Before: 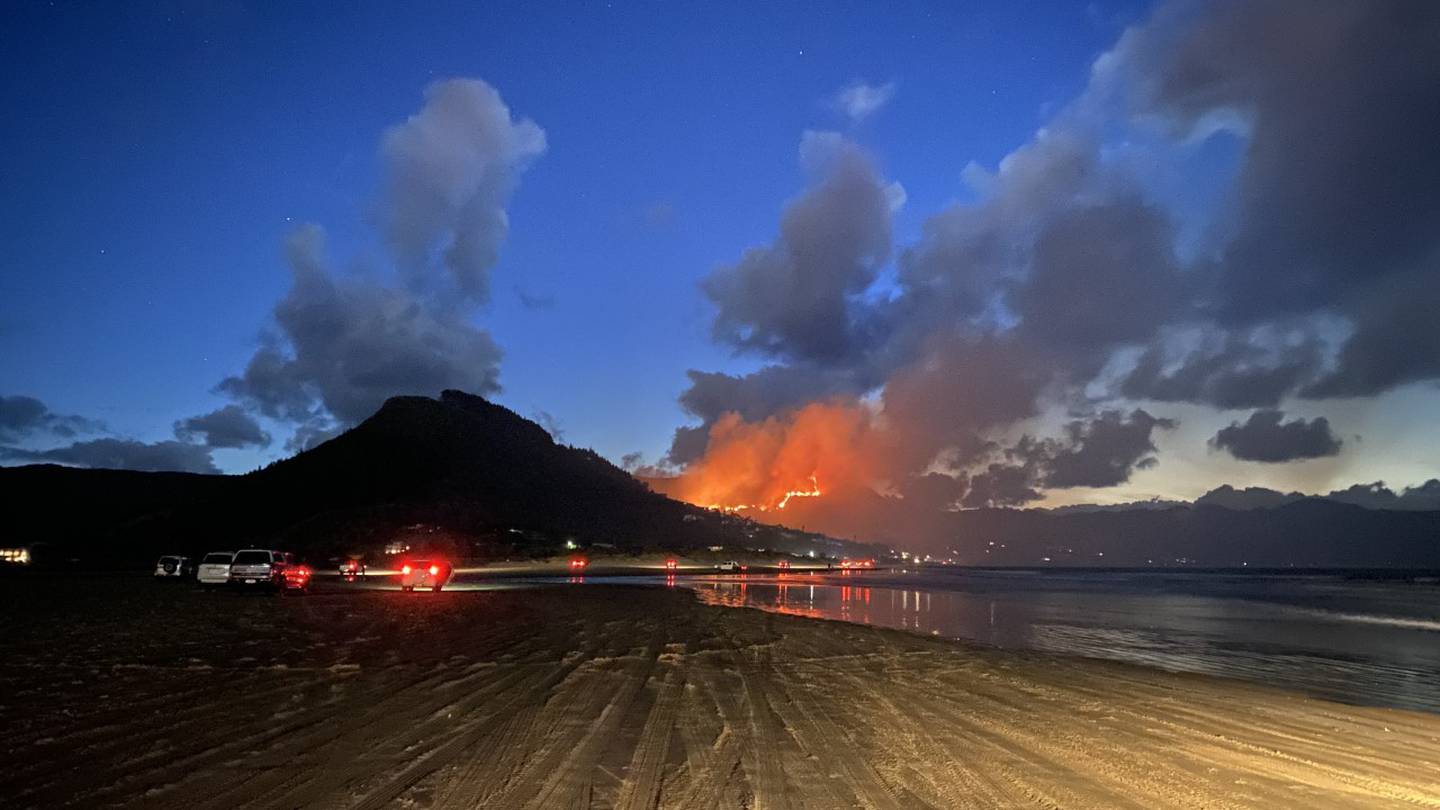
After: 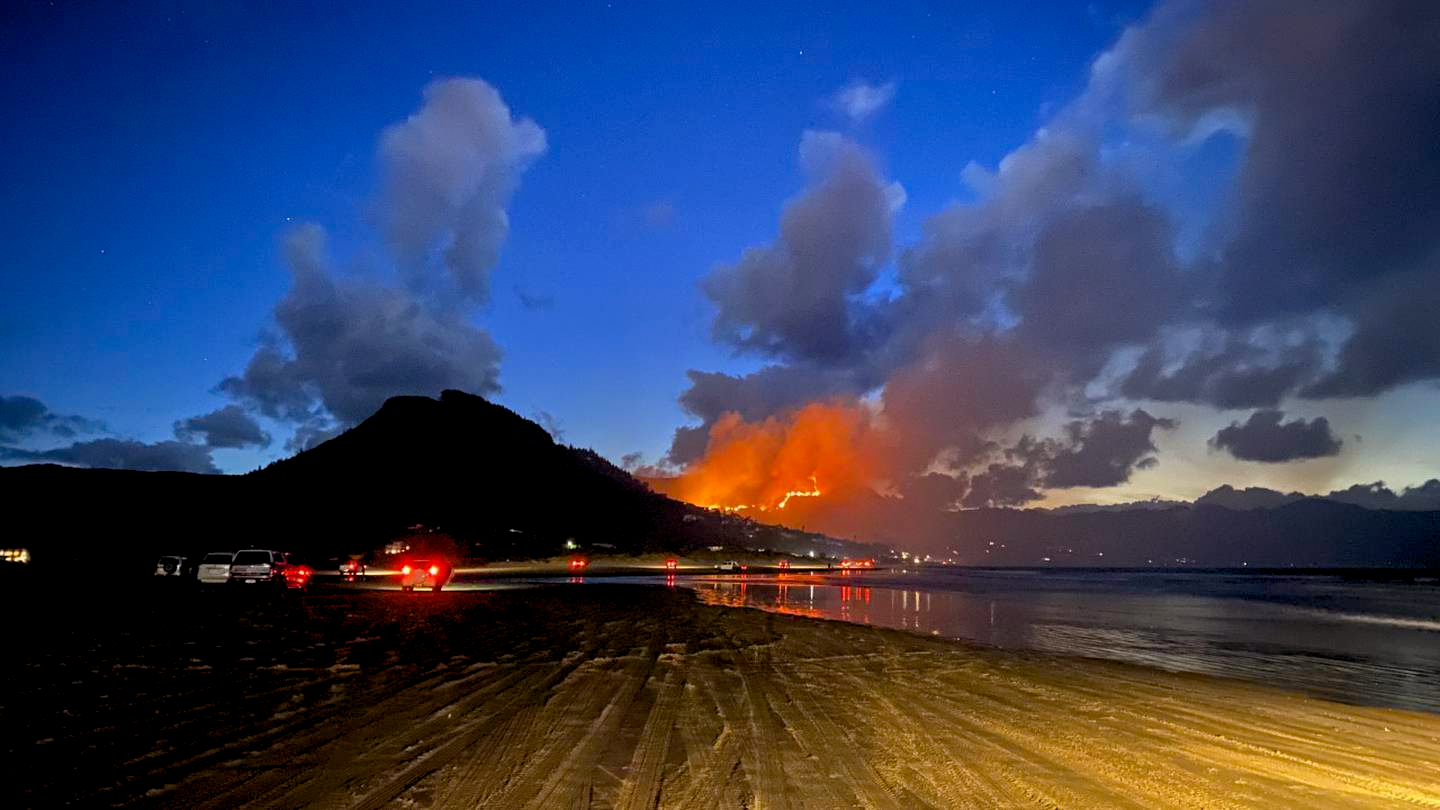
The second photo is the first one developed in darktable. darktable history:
color balance rgb: power › chroma 0.317%, power › hue 23.89°, global offset › luminance -0.881%, perceptual saturation grading › global saturation 30.413%
exposure: compensate highlight preservation false
